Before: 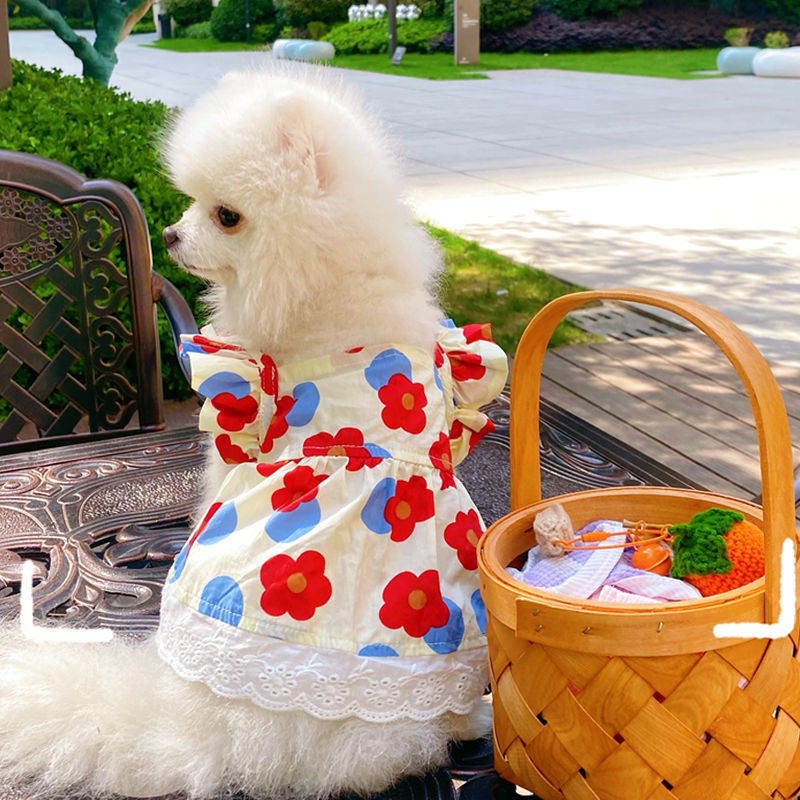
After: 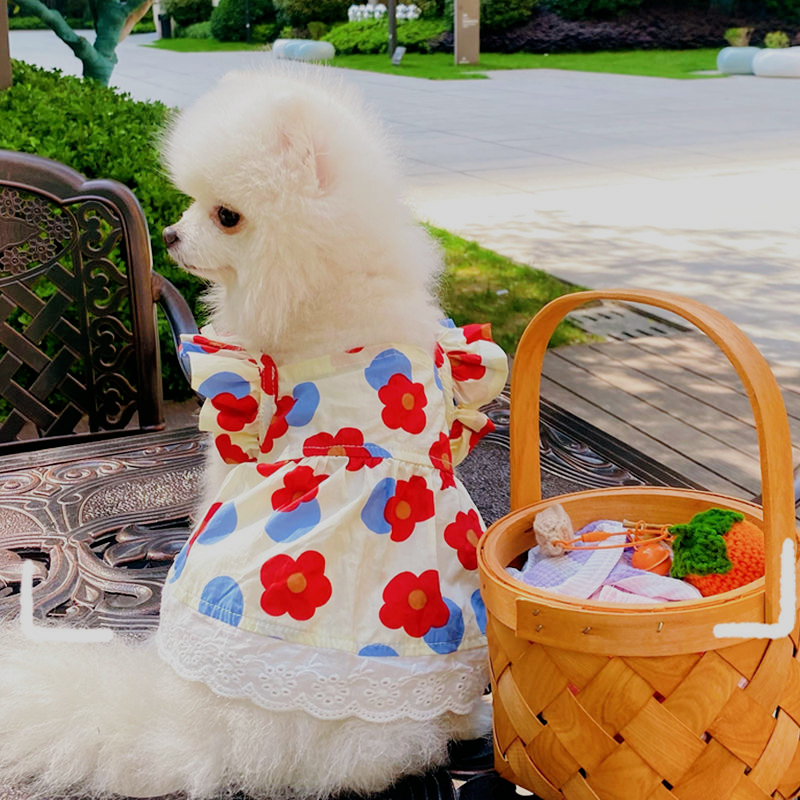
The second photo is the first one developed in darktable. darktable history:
filmic rgb: black relative exposure -7.65 EV, white relative exposure 4.56 EV, hardness 3.61, contrast 1.051
